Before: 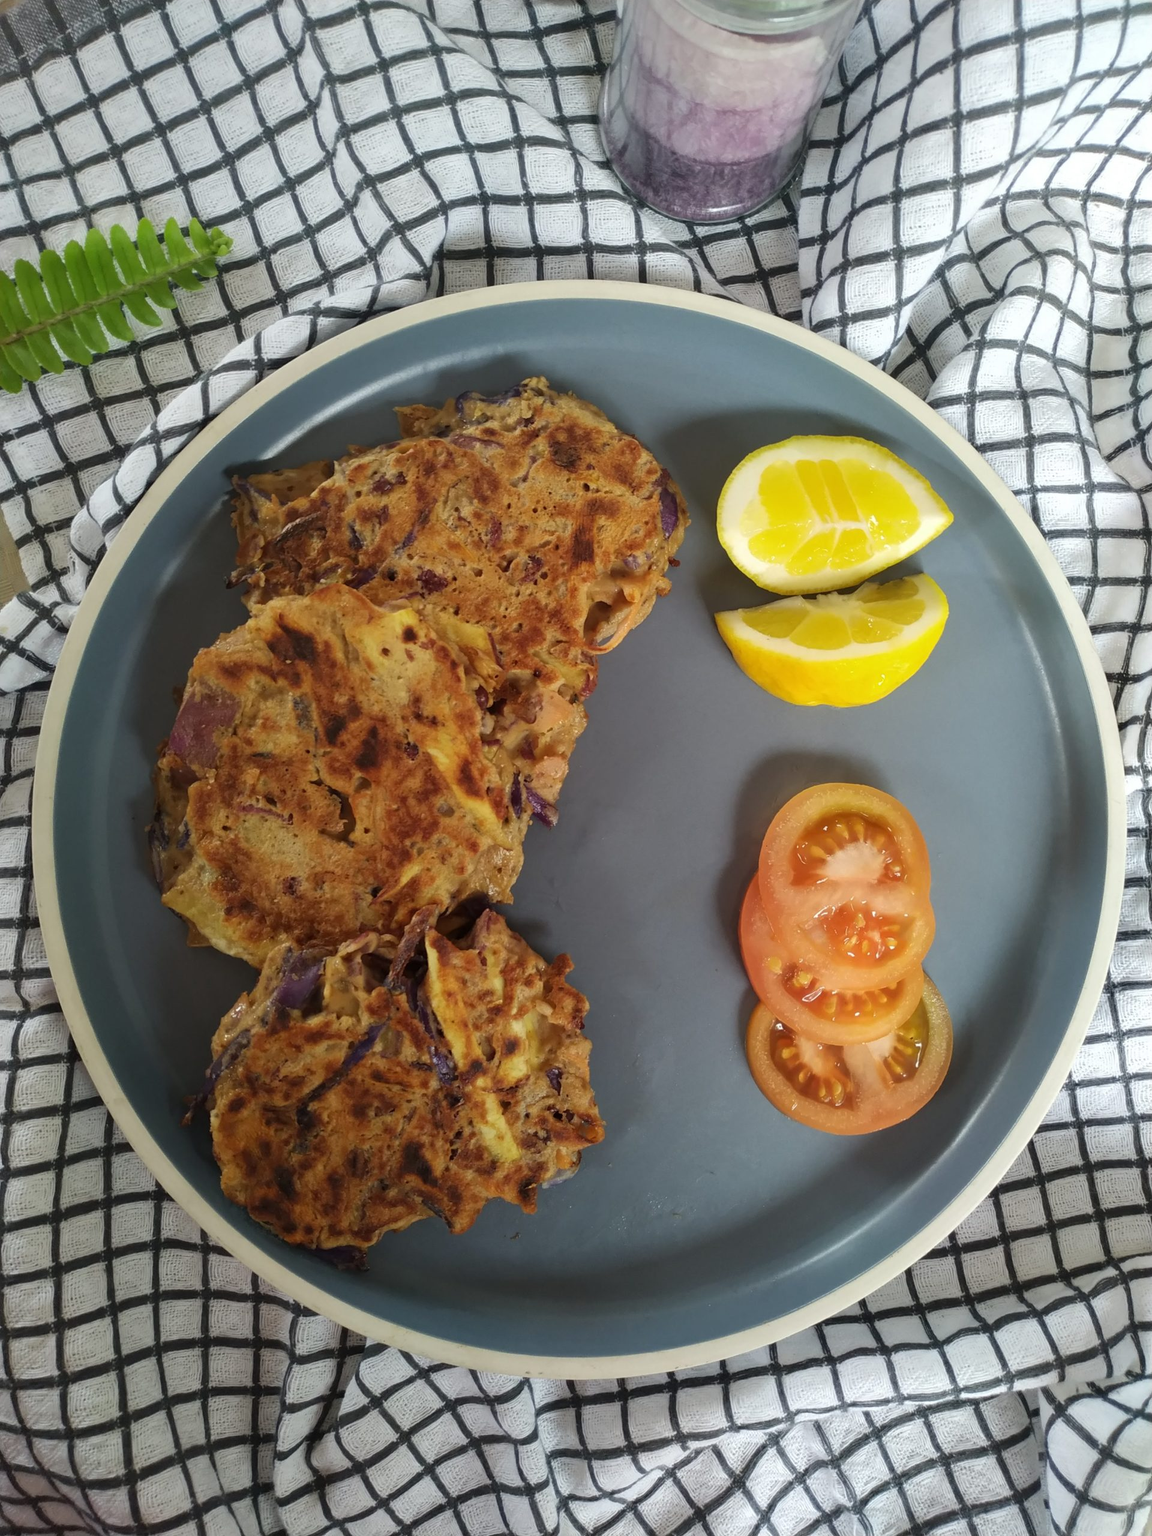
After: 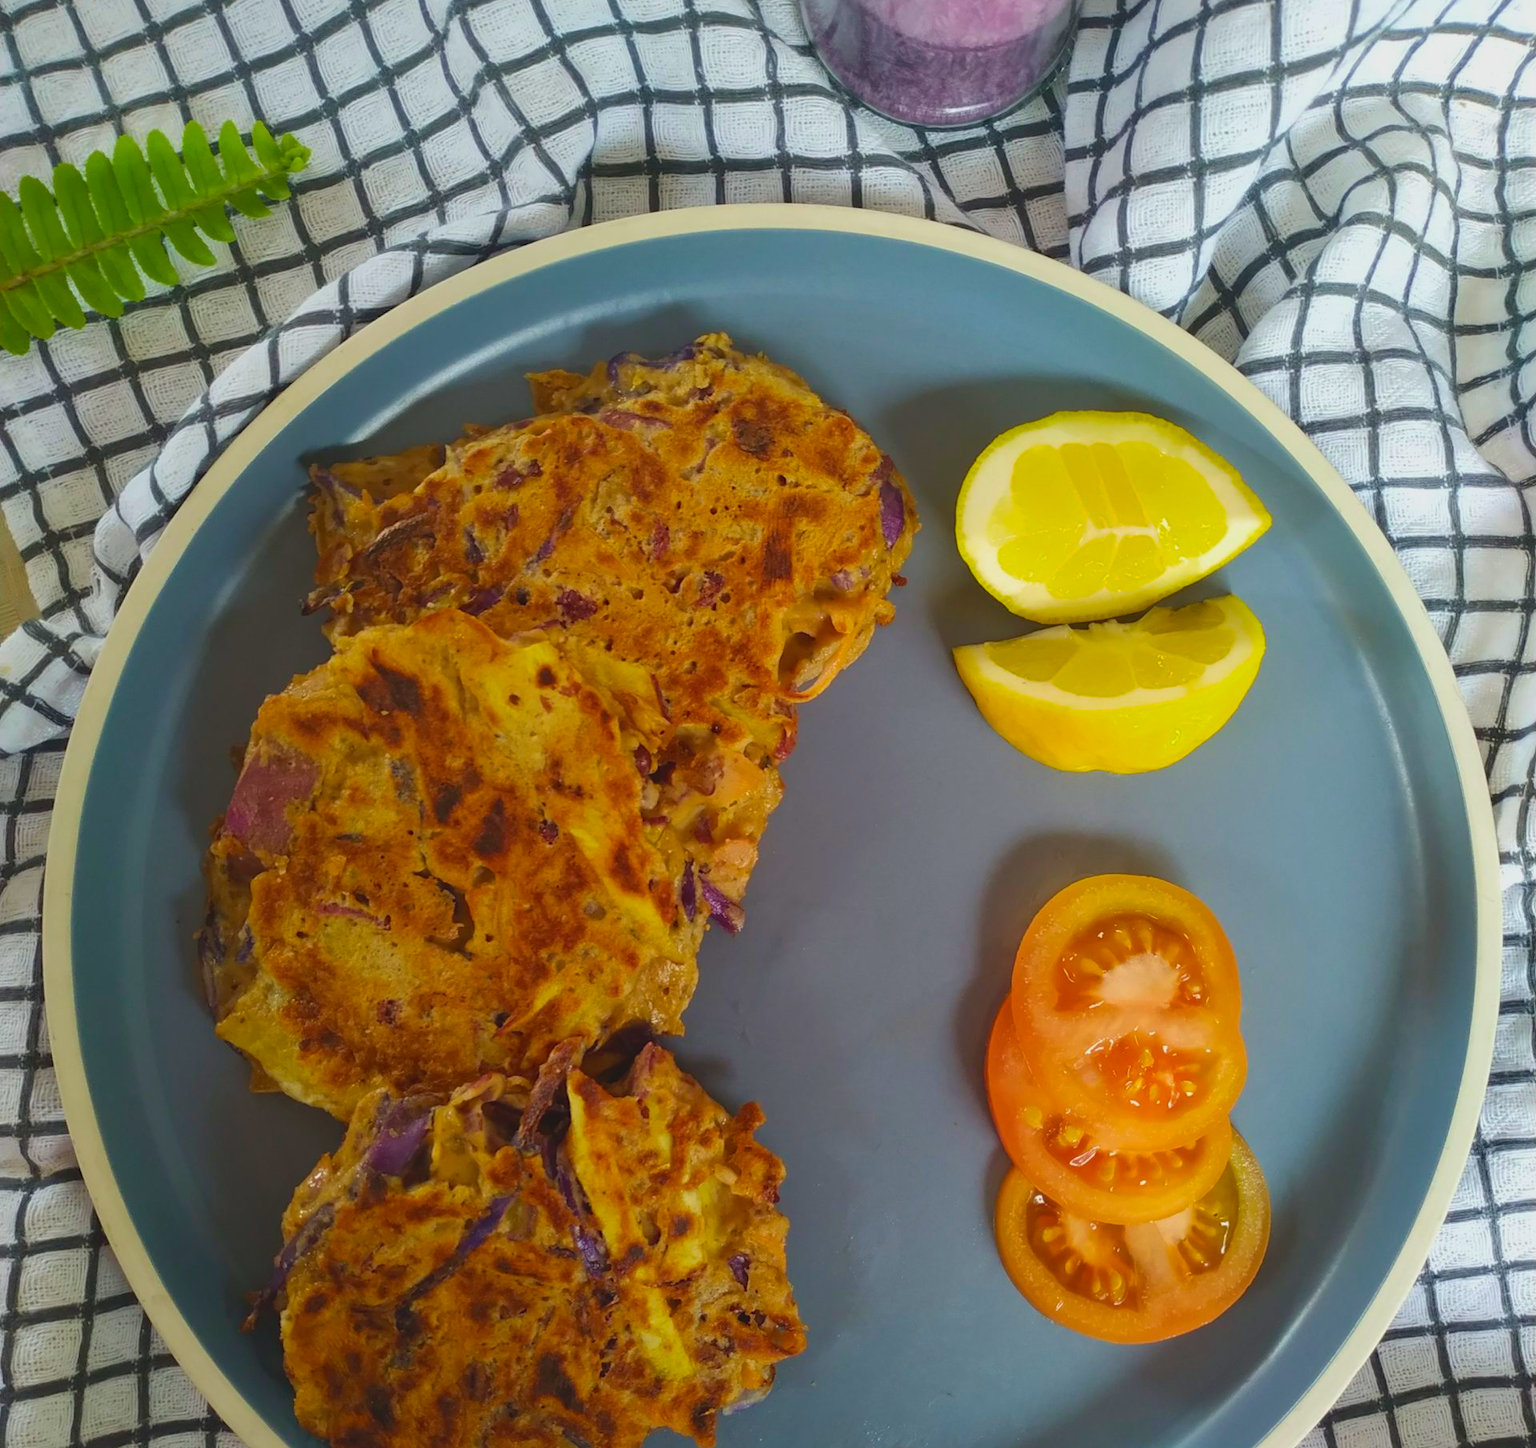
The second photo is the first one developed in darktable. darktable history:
velvia: on, module defaults
color balance rgb: perceptual saturation grading › global saturation 20%, global vibrance 20%
lowpass: radius 0.1, contrast 0.85, saturation 1.1, unbound 0
crop and rotate: top 8.293%, bottom 20.996%
